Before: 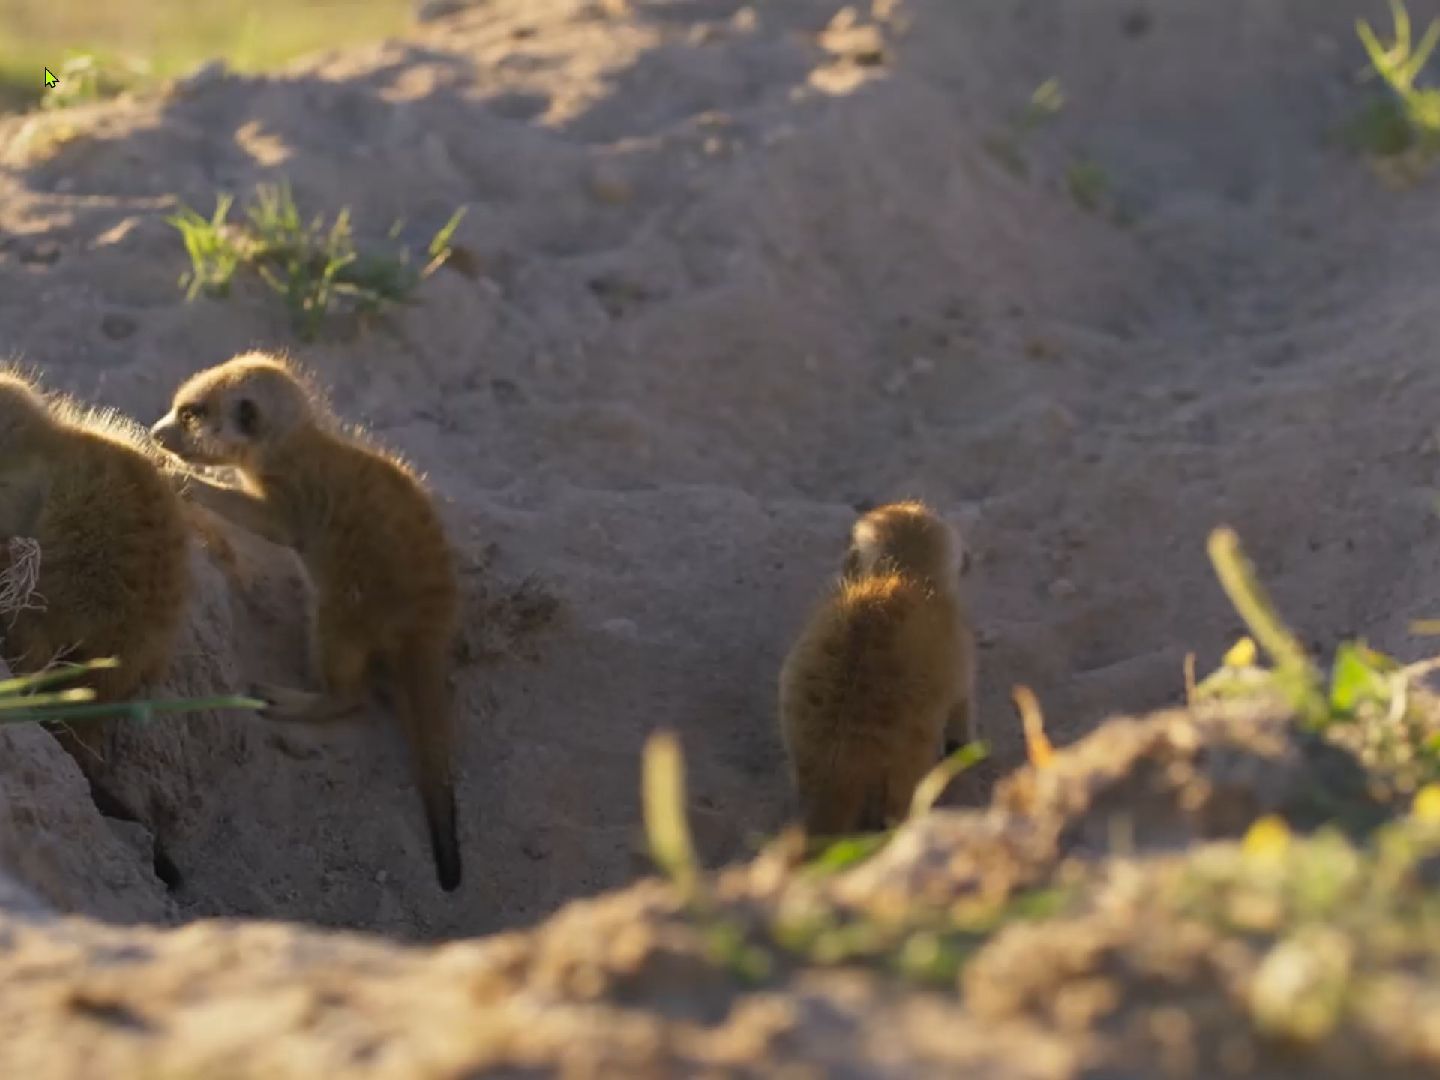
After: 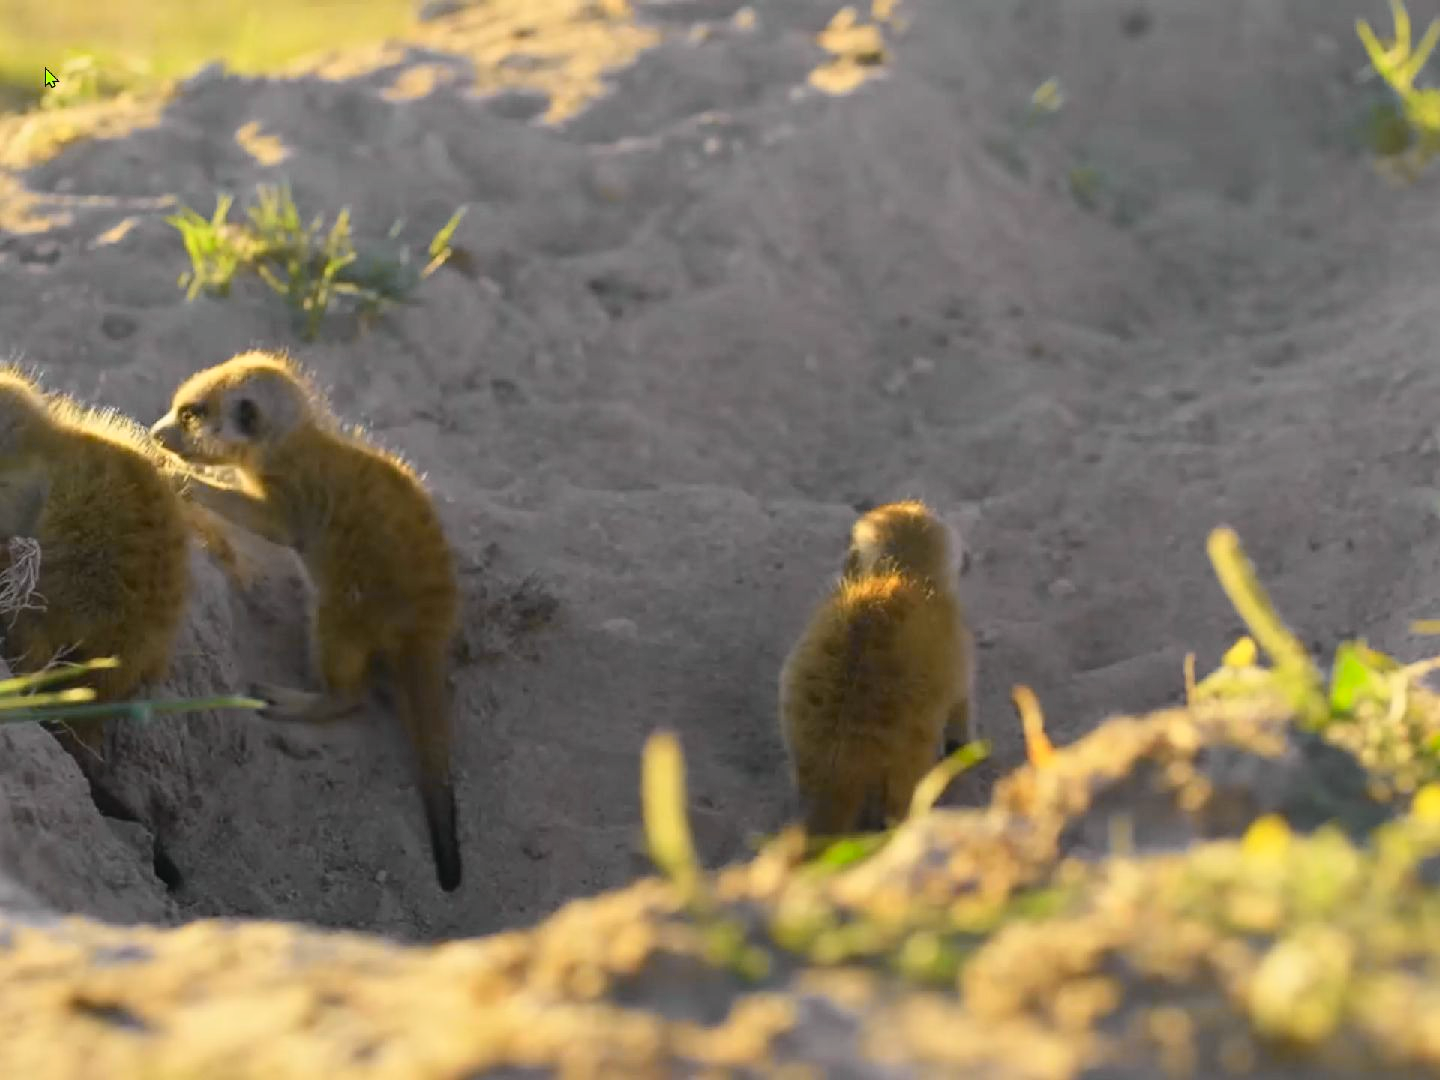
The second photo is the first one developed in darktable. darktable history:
tone curve: curves: ch0 [(0, 0.012) (0.093, 0.11) (0.345, 0.425) (0.457, 0.562) (0.628, 0.738) (0.839, 0.909) (0.998, 0.978)]; ch1 [(0, 0) (0.437, 0.408) (0.472, 0.47) (0.502, 0.497) (0.527, 0.523) (0.568, 0.577) (0.62, 0.66) (0.669, 0.748) (0.859, 0.899) (1, 1)]; ch2 [(0, 0) (0.33, 0.301) (0.421, 0.443) (0.473, 0.498) (0.509, 0.502) (0.535, 0.545) (0.549, 0.576) (0.644, 0.703) (1, 1)], color space Lab, independent channels, preserve colors none
